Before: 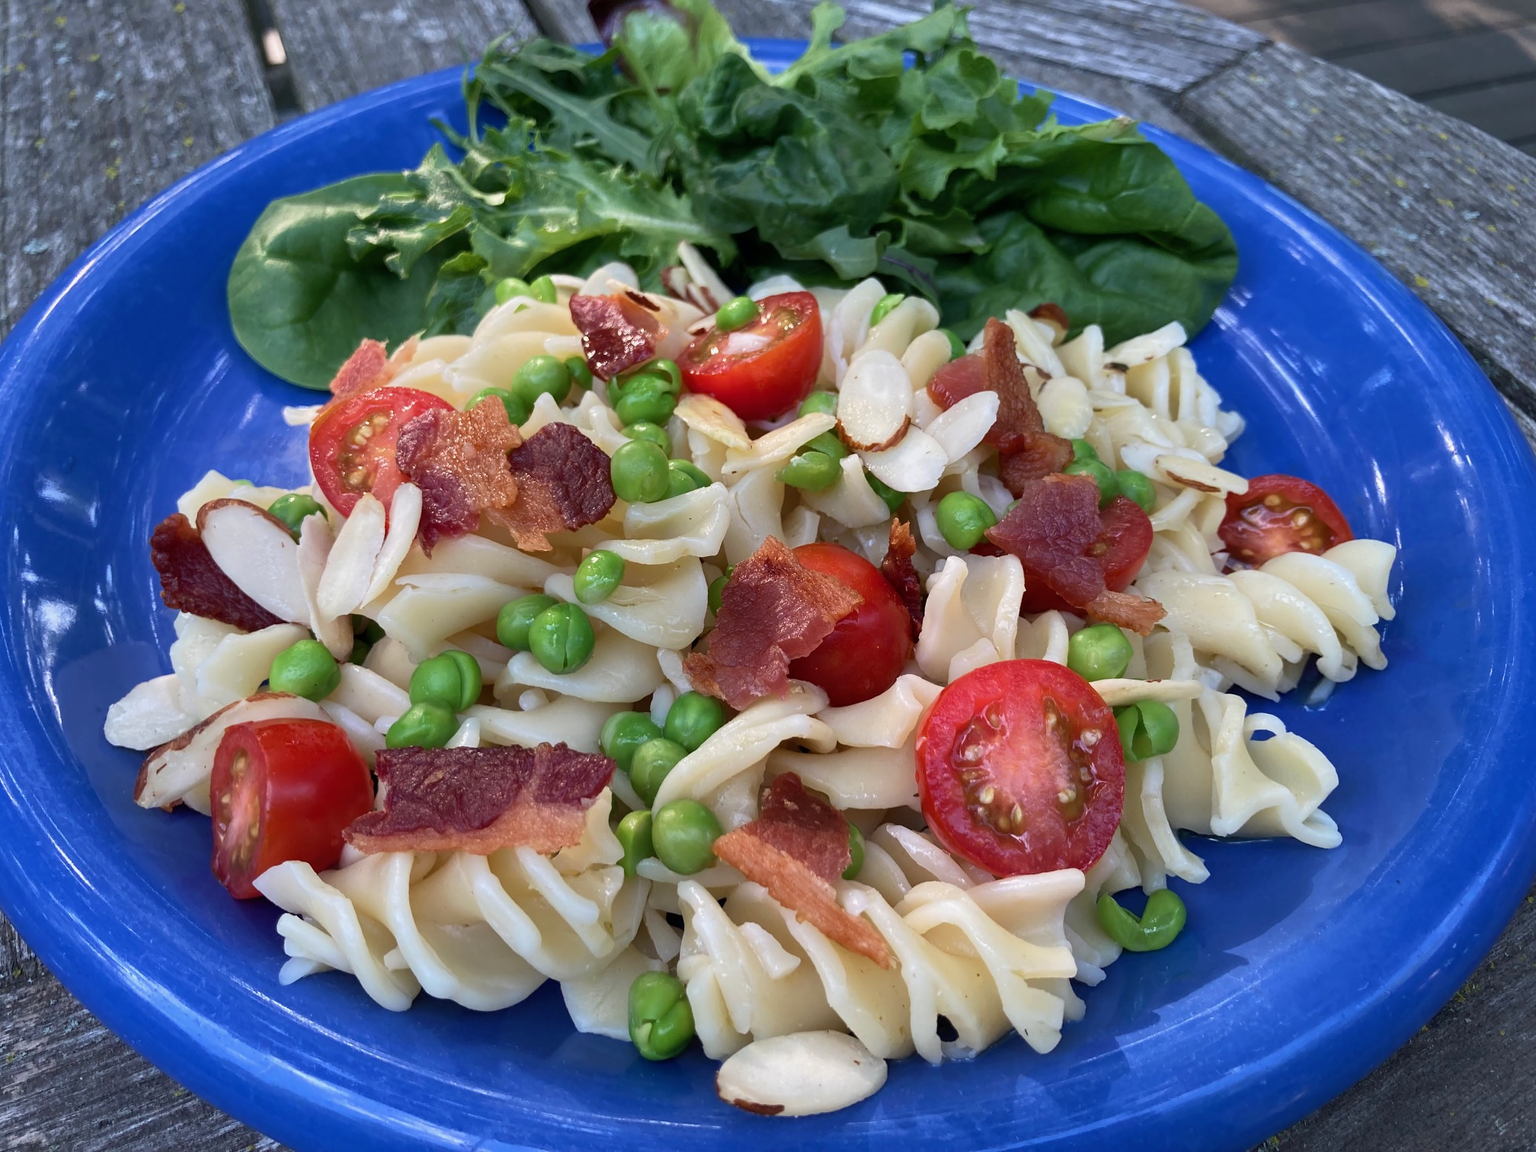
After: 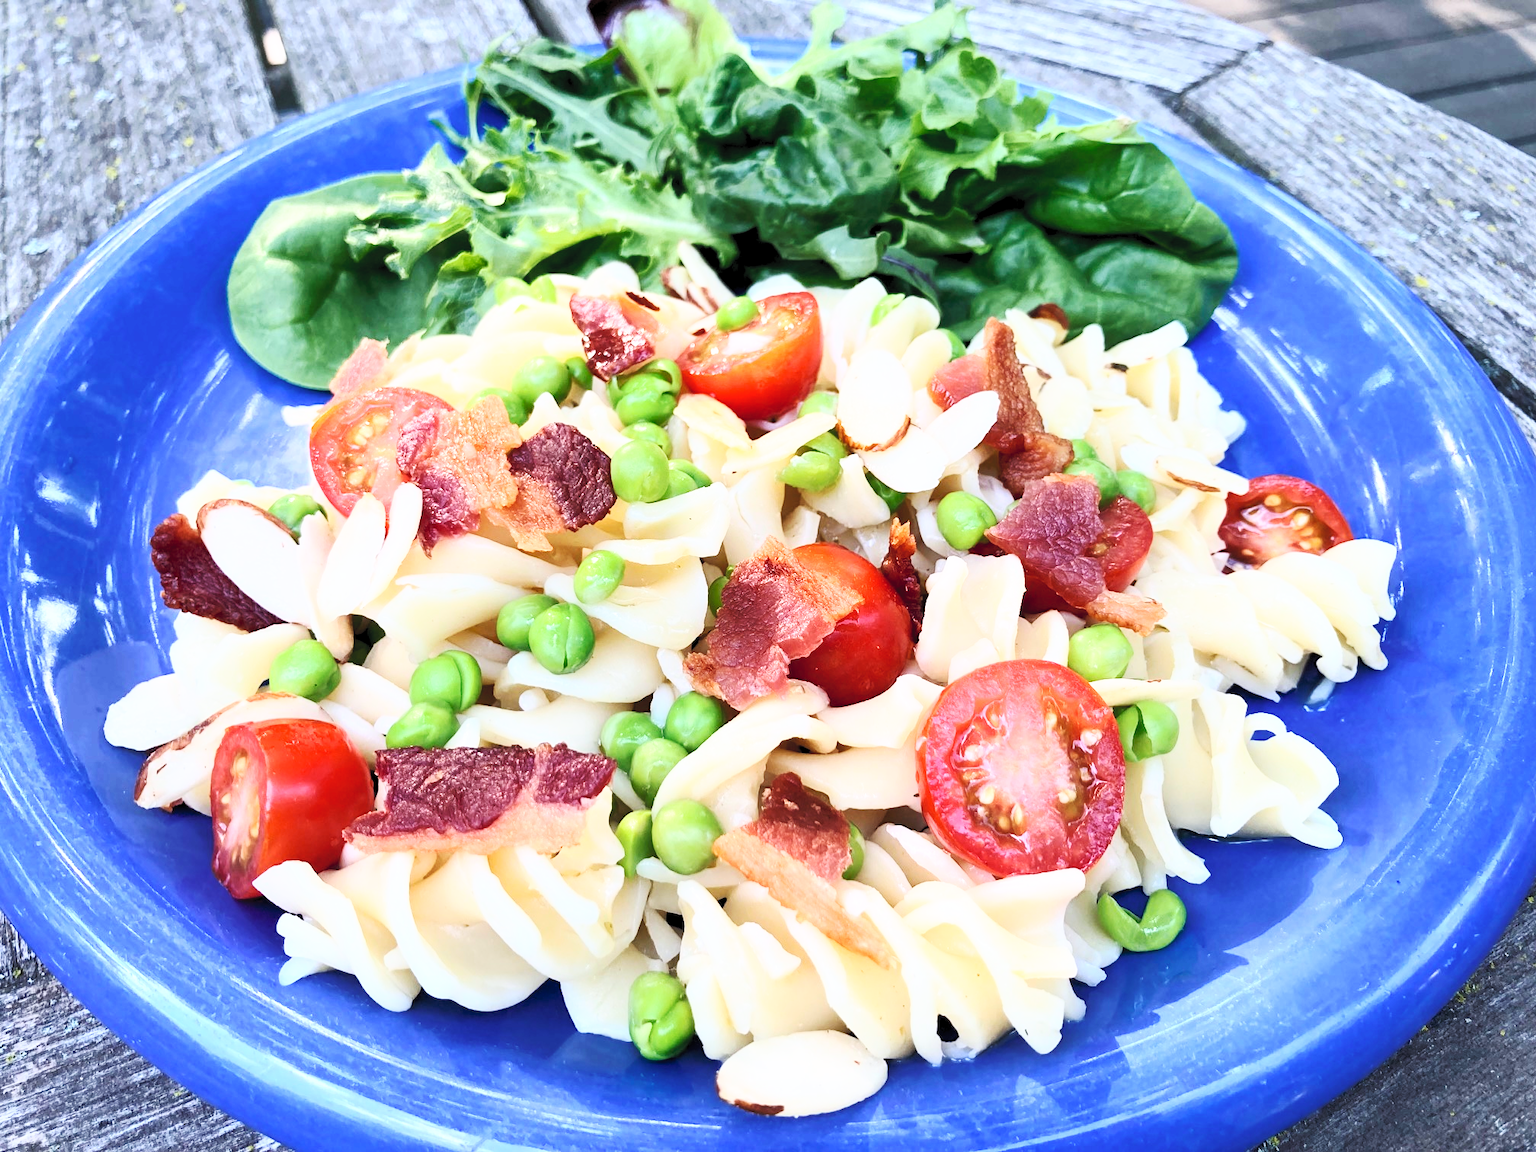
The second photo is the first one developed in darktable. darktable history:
white balance: red 0.988, blue 1.017
base curve: curves: ch0 [(0, 0) (0.028, 0.03) (0.121, 0.232) (0.46, 0.748) (0.859, 0.968) (1, 1)], preserve colors none
contrast brightness saturation: contrast 0.39, brightness 0.53
